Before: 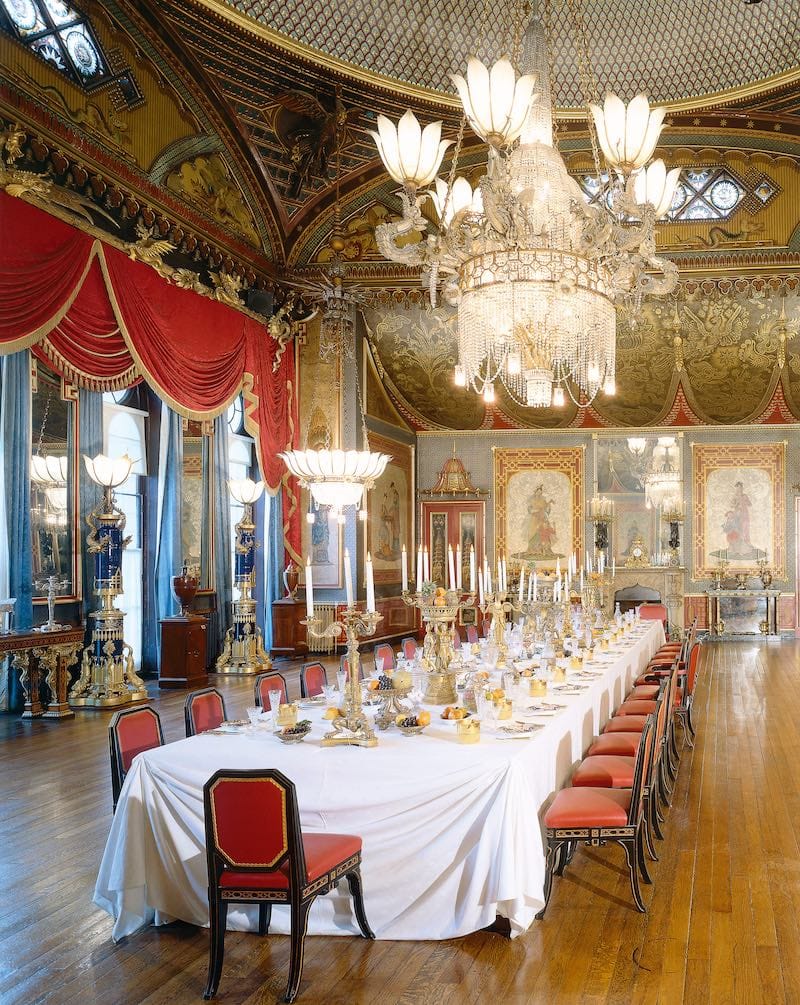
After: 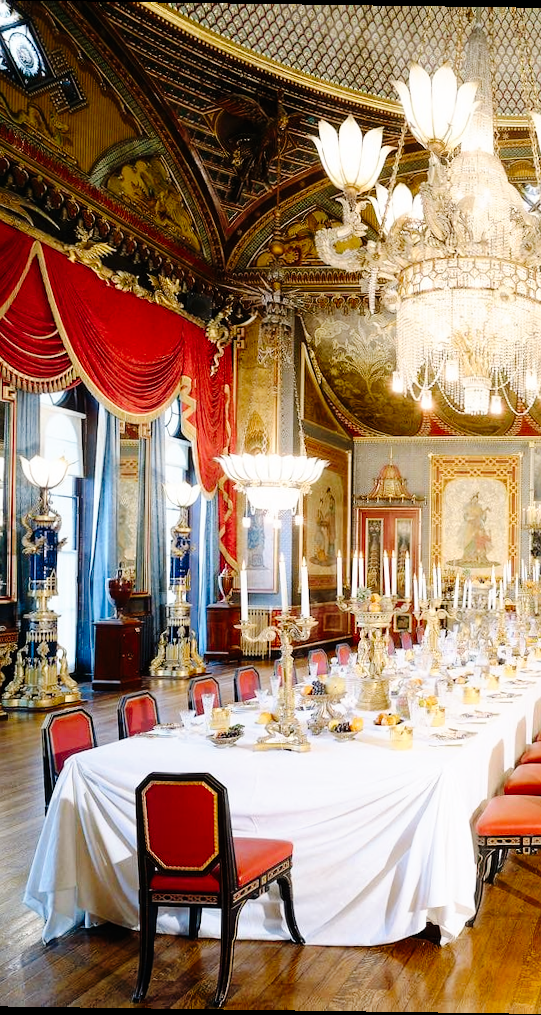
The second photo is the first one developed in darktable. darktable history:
crop and rotate: left 8.786%, right 24.548%
tone curve: curves: ch0 [(0, 0) (0.003, 0.003) (0.011, 0.005) (0.025, 0.008) (0.044, 0.012) (0.069, 0.02) (0.1, 0.031) (0.136, 0.047) (0.177, 0.088) (0.224, 0.141) (0.277, 0.222) (0.335, 0.32) (0.399, 0.422) (0.468, 0.523) (0.543, 0.623) (0.623, 0.716) (0.709, 0.796) (0.801, 0.88) (0.898, 0.958) (1, 1)], preserve colors none
rotate and perspective: rotation 0.8°, automatic cropping off
